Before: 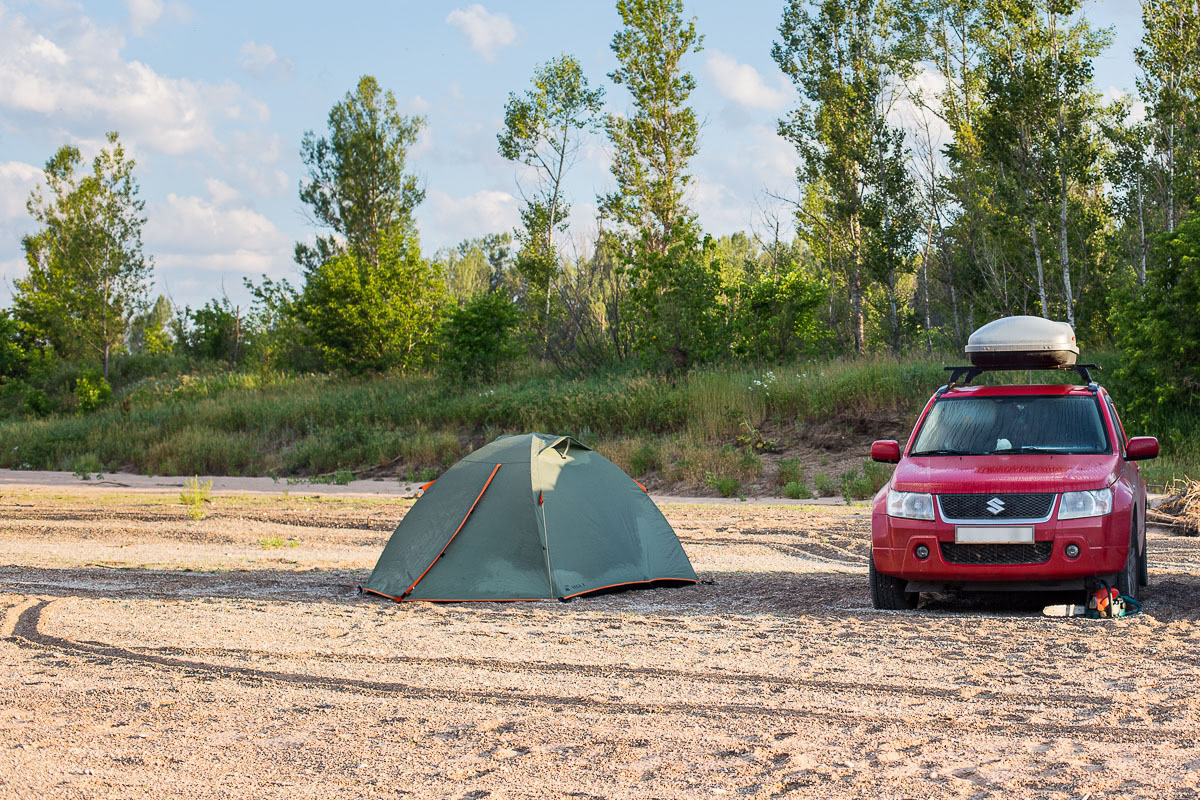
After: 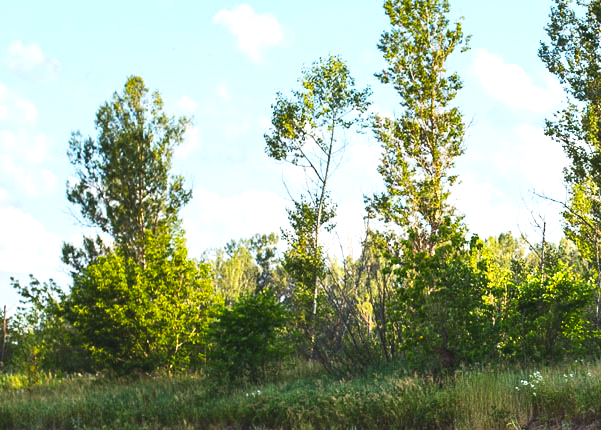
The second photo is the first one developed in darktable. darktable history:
color balance rgb: highlights gain › luminance 14.814%, global offset › luminance 0.678%, perceptual saturation grading › global saturation 25.761%, global vibrance -17.813%, contrast -5.759%
tone equalizer: -8 EV -0.766 EV, -7 EV -0.708 EV, -6 EV -0.604 EV, -5 EV -0.391 EV, -3 EV 0.404 EV, -2 EV 0.6 EV, -1 EV 0.681 EV, +0 EV 0.744 EV, edges refinement/feathering 500, mask exposure compensation -1.57 EV, preserve details no
crop: left 19.429%, right 30.419%, bottom 46.233%
